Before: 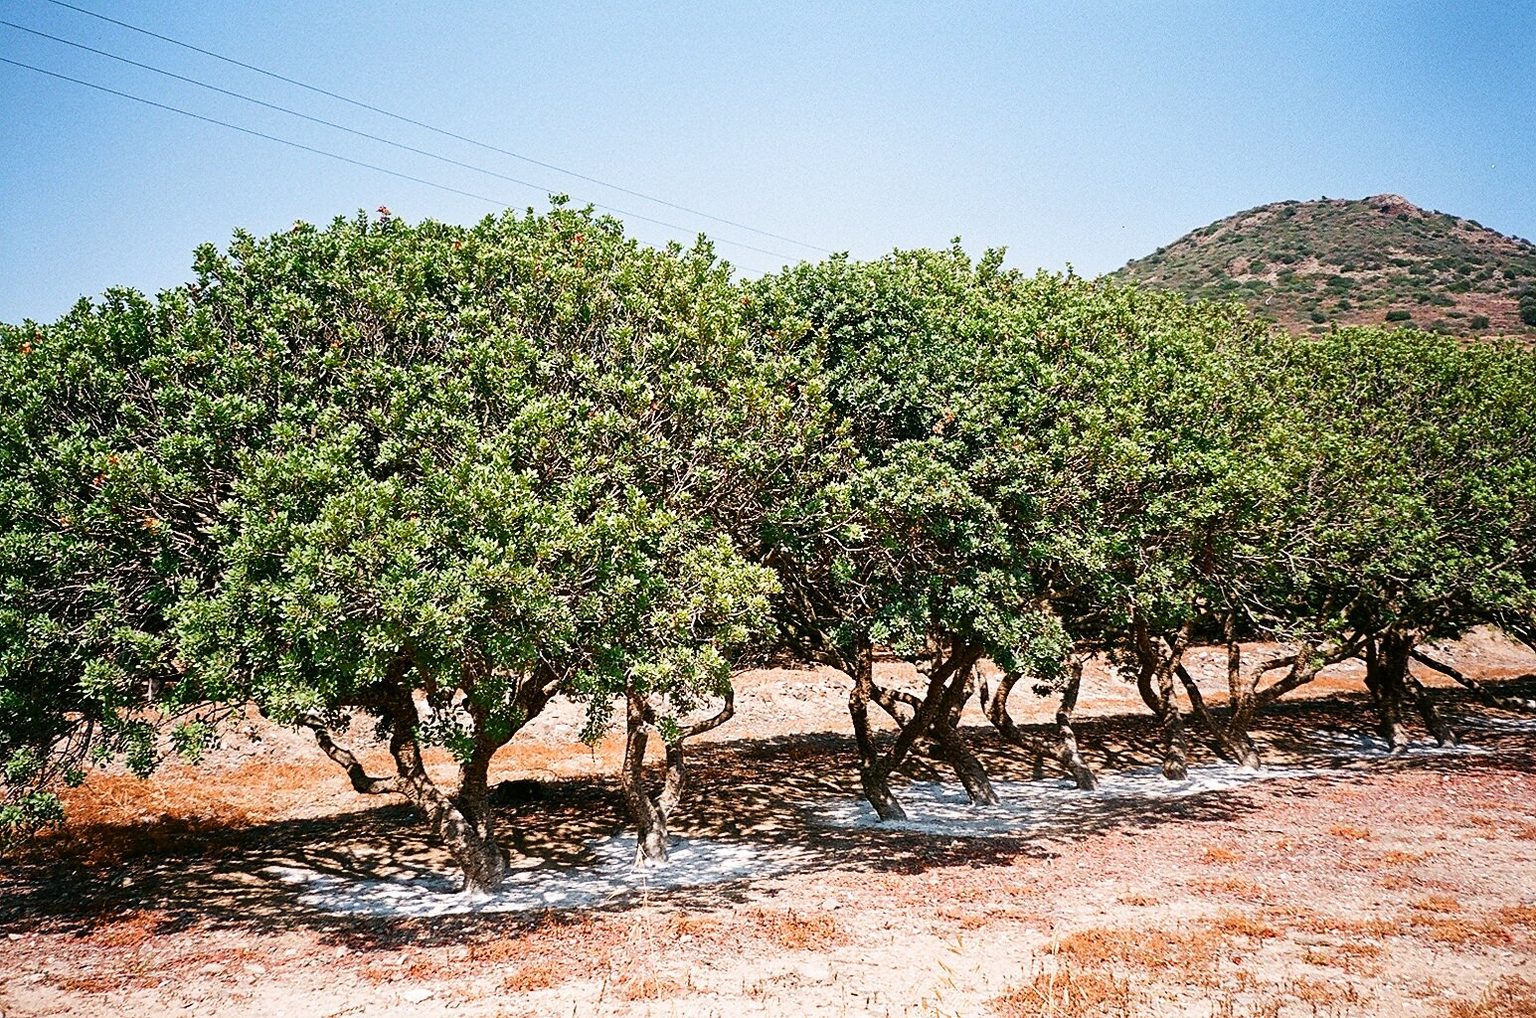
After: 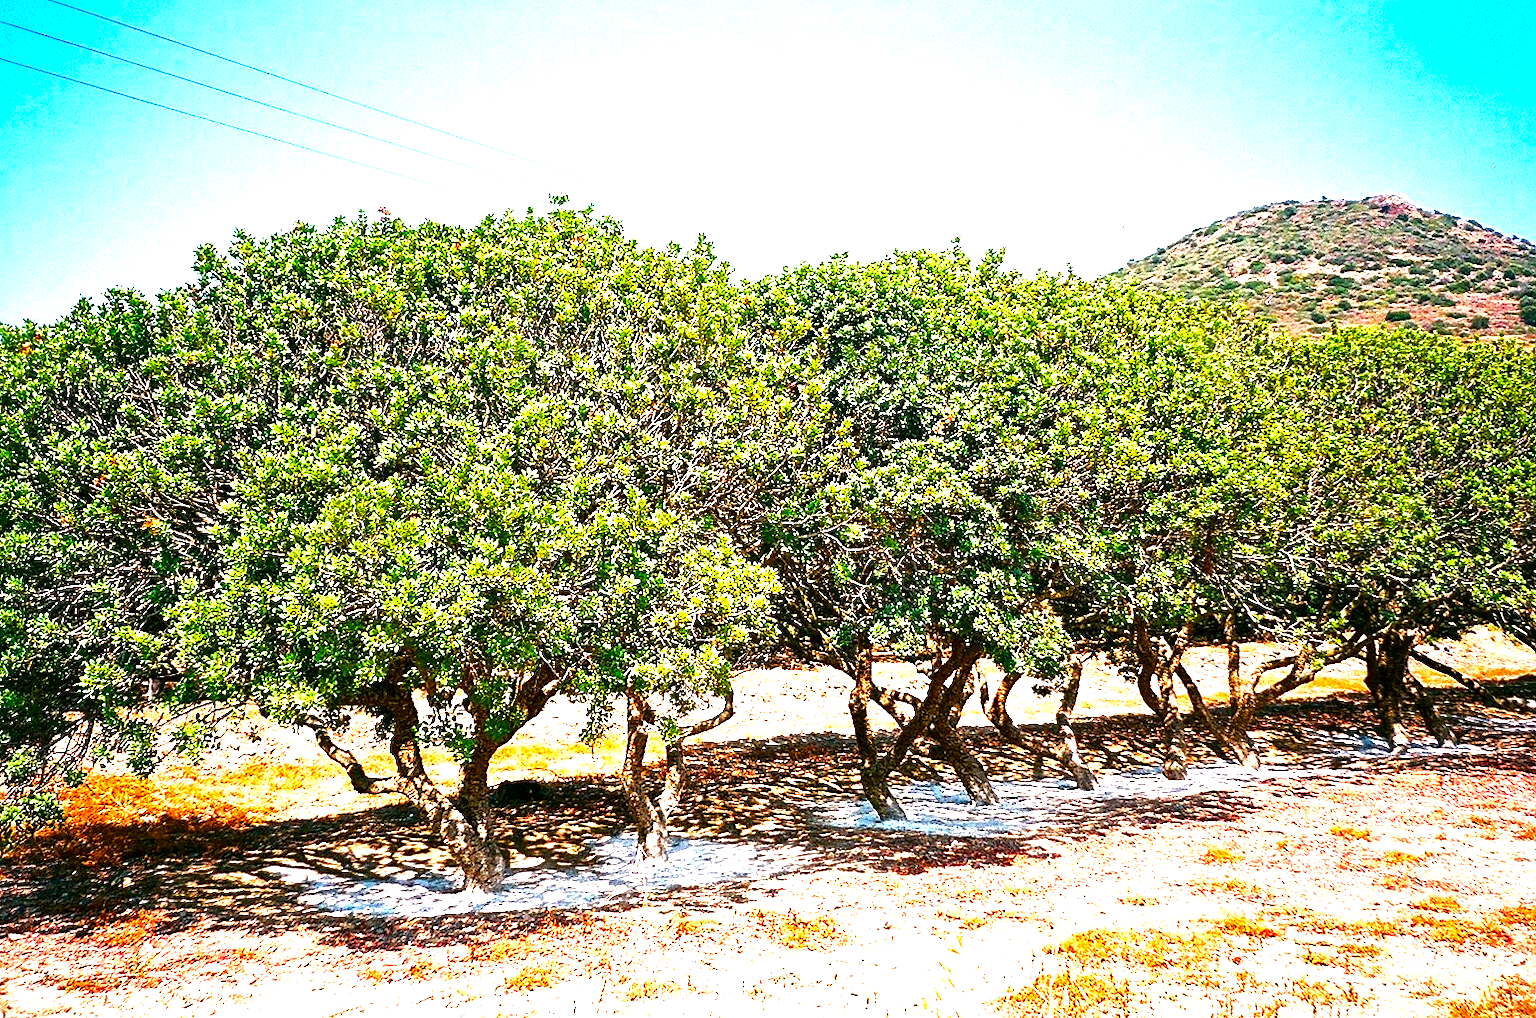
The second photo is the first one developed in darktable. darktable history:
contrast brightness saturation: contrast 0.093, saturation 0.271
local contrast: mode bilateral grid, contrast 20, coarseness 21, detail 150%, midtone range 0.2
color balance rgb: perceptual saturation grading › global saturation 31.118%, perceptual brilliance grading › global brilliance 25.282%, global vibrance 14.781%
exposure: exposure 0.611 EV, compensate highlight preservation false
